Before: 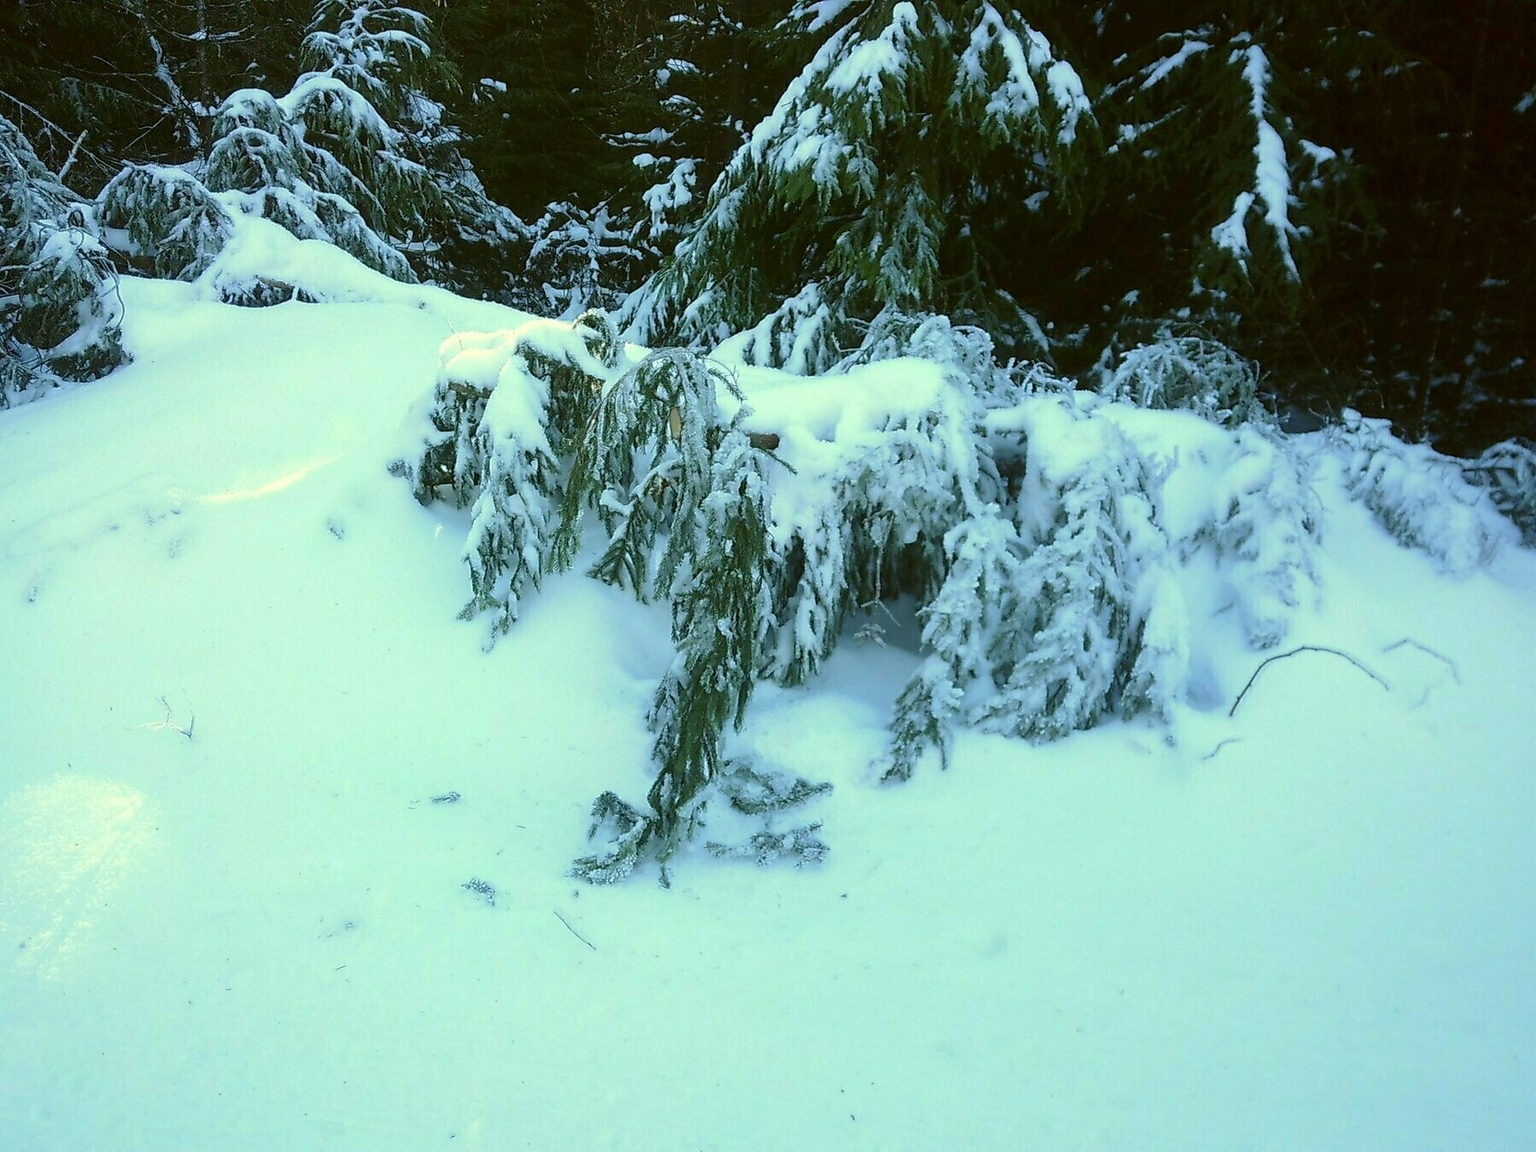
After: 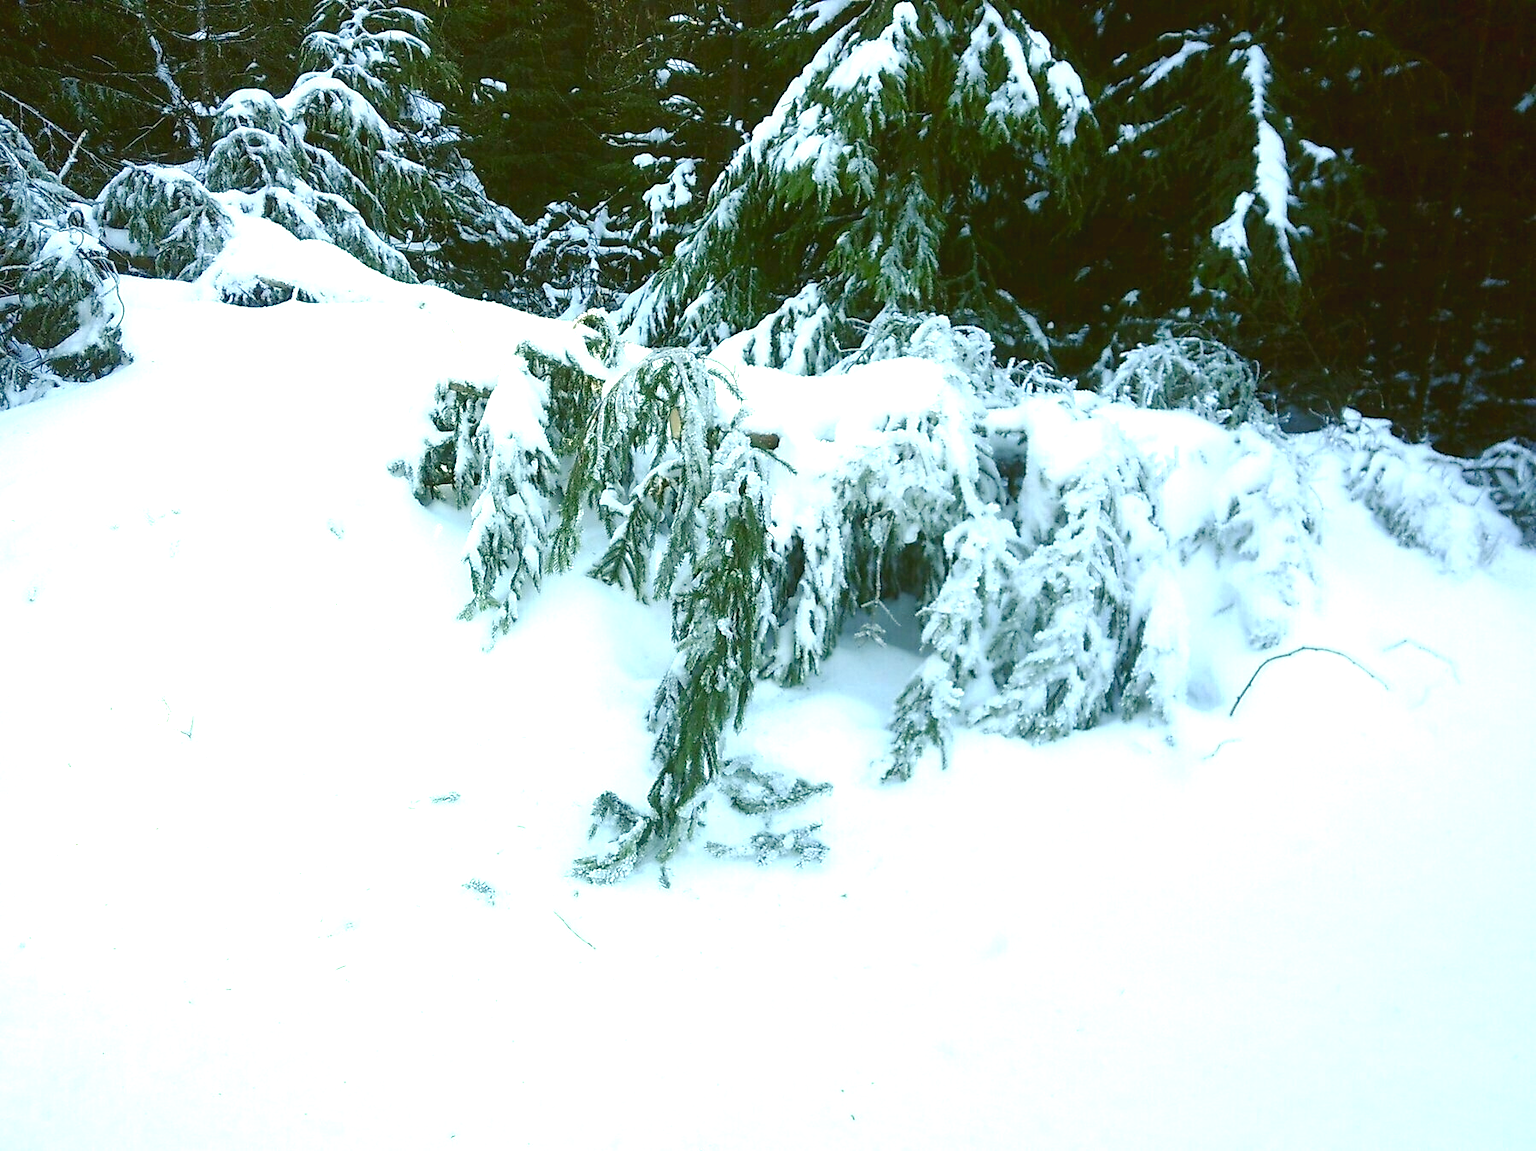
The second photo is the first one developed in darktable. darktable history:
color balance rgb: shadows lift › chroma 2%, shadows lift › hue 250°, power › hue 326.4°, highlights gain › chroma 2%, highlights gain › hue 64.8°, global offset › luminance 0.5%, global offset › hue 58.8°, perceptual saturation grading › highlights -25%, perceptual saturation grading › shadows 30%, global vibrance 15%
exposure: black level correction 0.001, exposure 0.955 EV, compensate exposure bias true, compensate highlight preservation false
